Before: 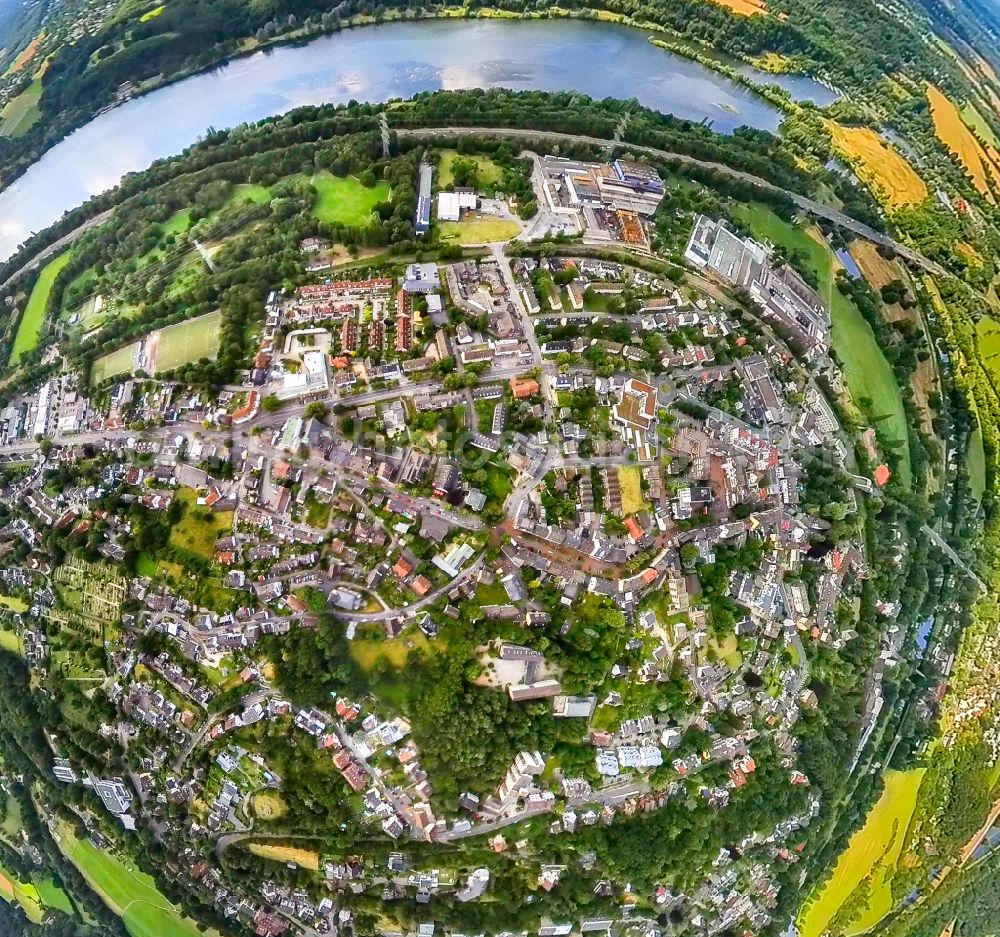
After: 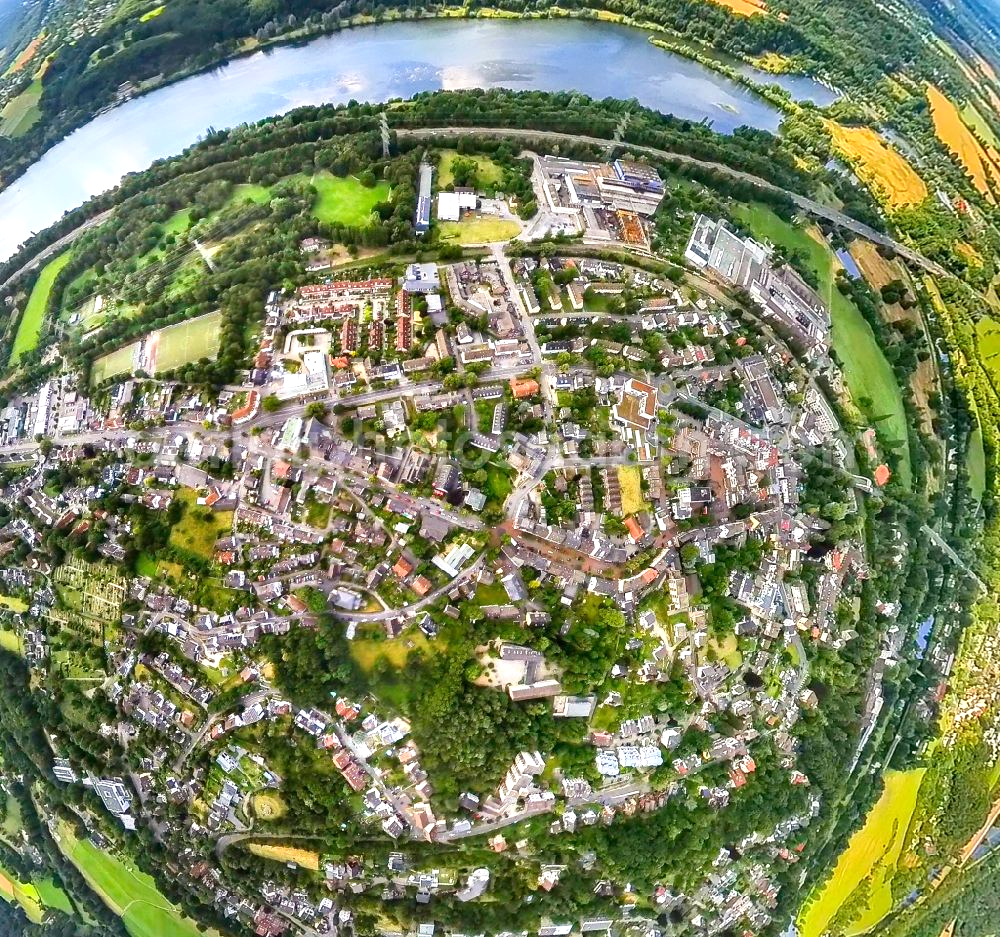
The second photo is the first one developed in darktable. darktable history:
exposure: exposure 0.345 EV, compensate exposure bias true, compensate highlight preservation false
